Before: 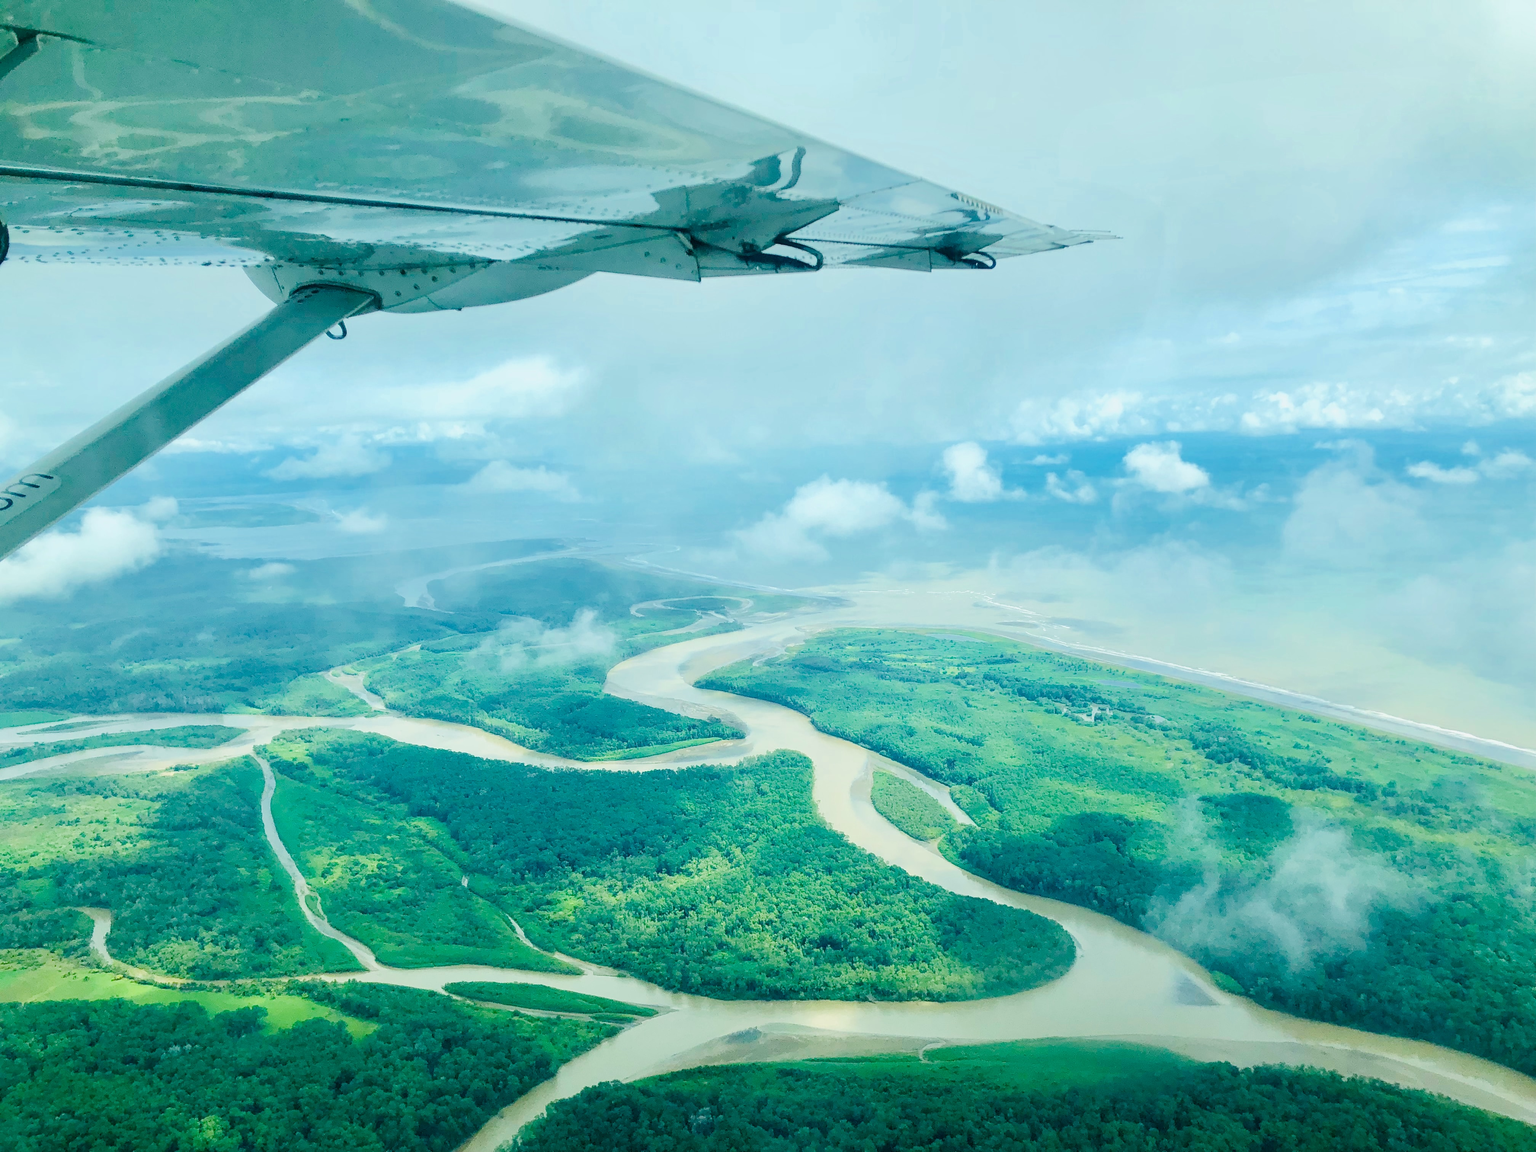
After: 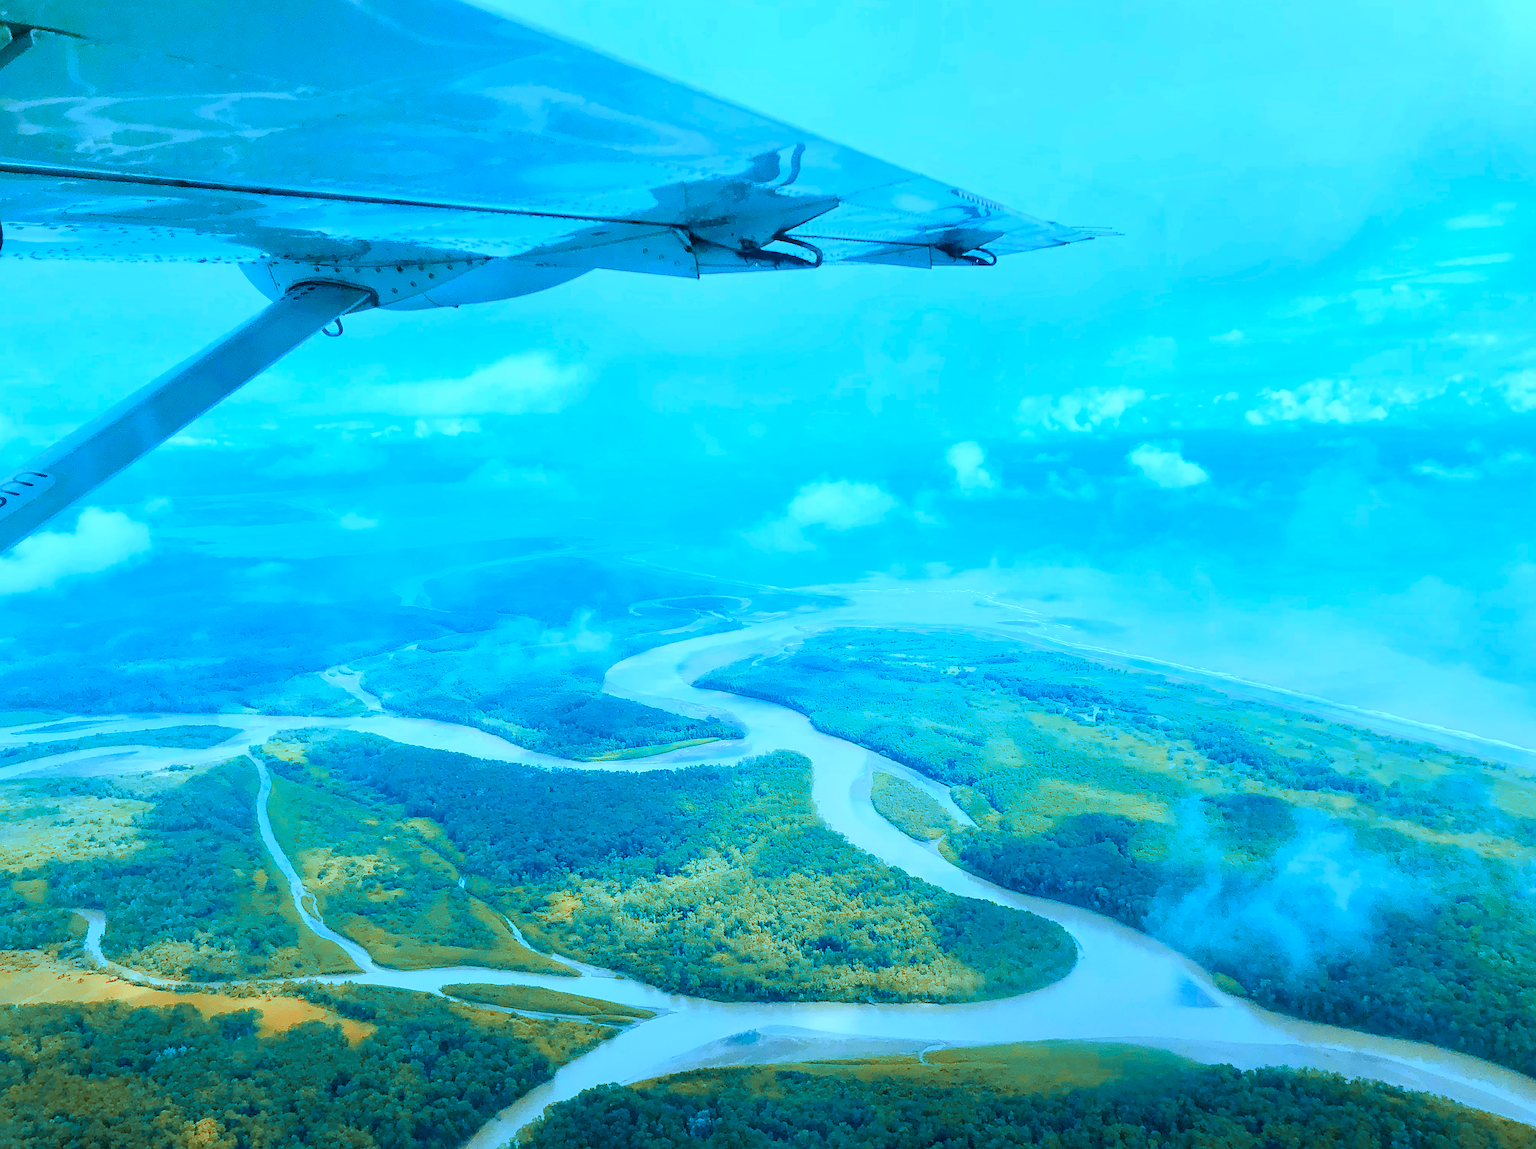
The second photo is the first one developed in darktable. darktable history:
sharpen: on, module defaults
white balance: red 0.766, blue 1.537
crop: left 0.434%, top 0.485%, right 0.244%, bottom 0.386%
color zones: curves: ch2 [(0, 0.488) (0.143, 0.417) (0.286, 0.212) (0.429, 0.179) (0.571, 0.154) (0.714, 0.415) (0.857, 0.495) (1, 0.488)]
